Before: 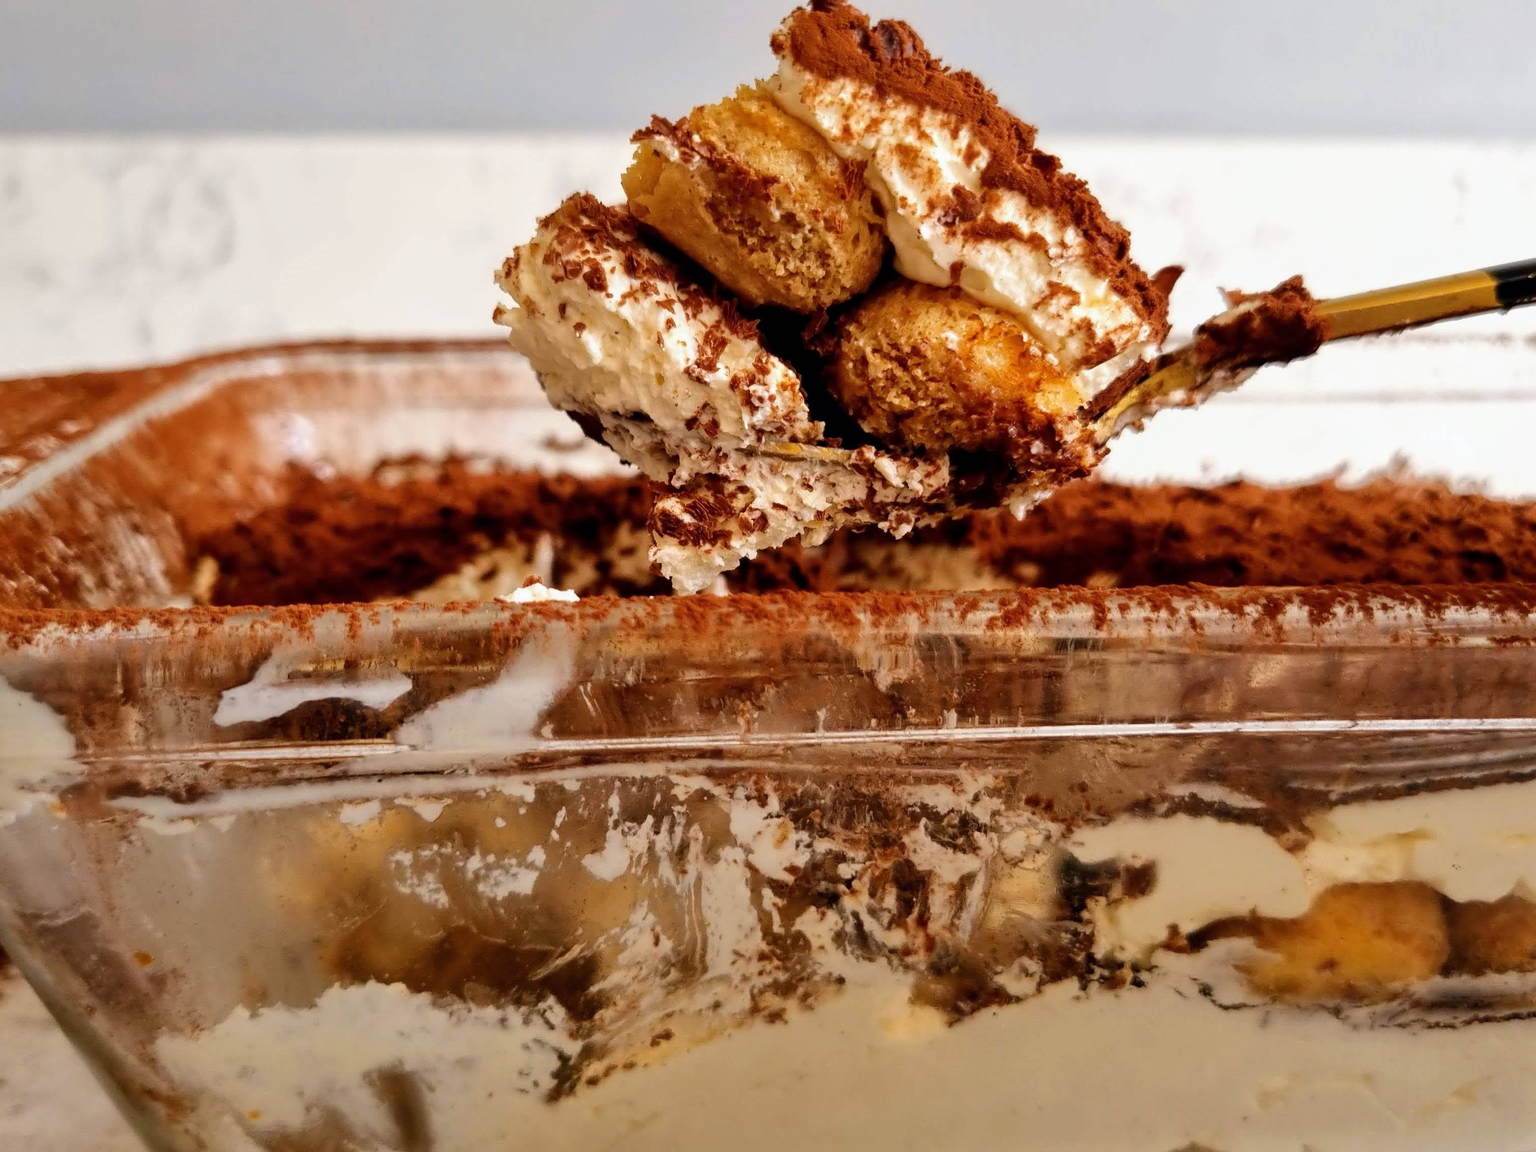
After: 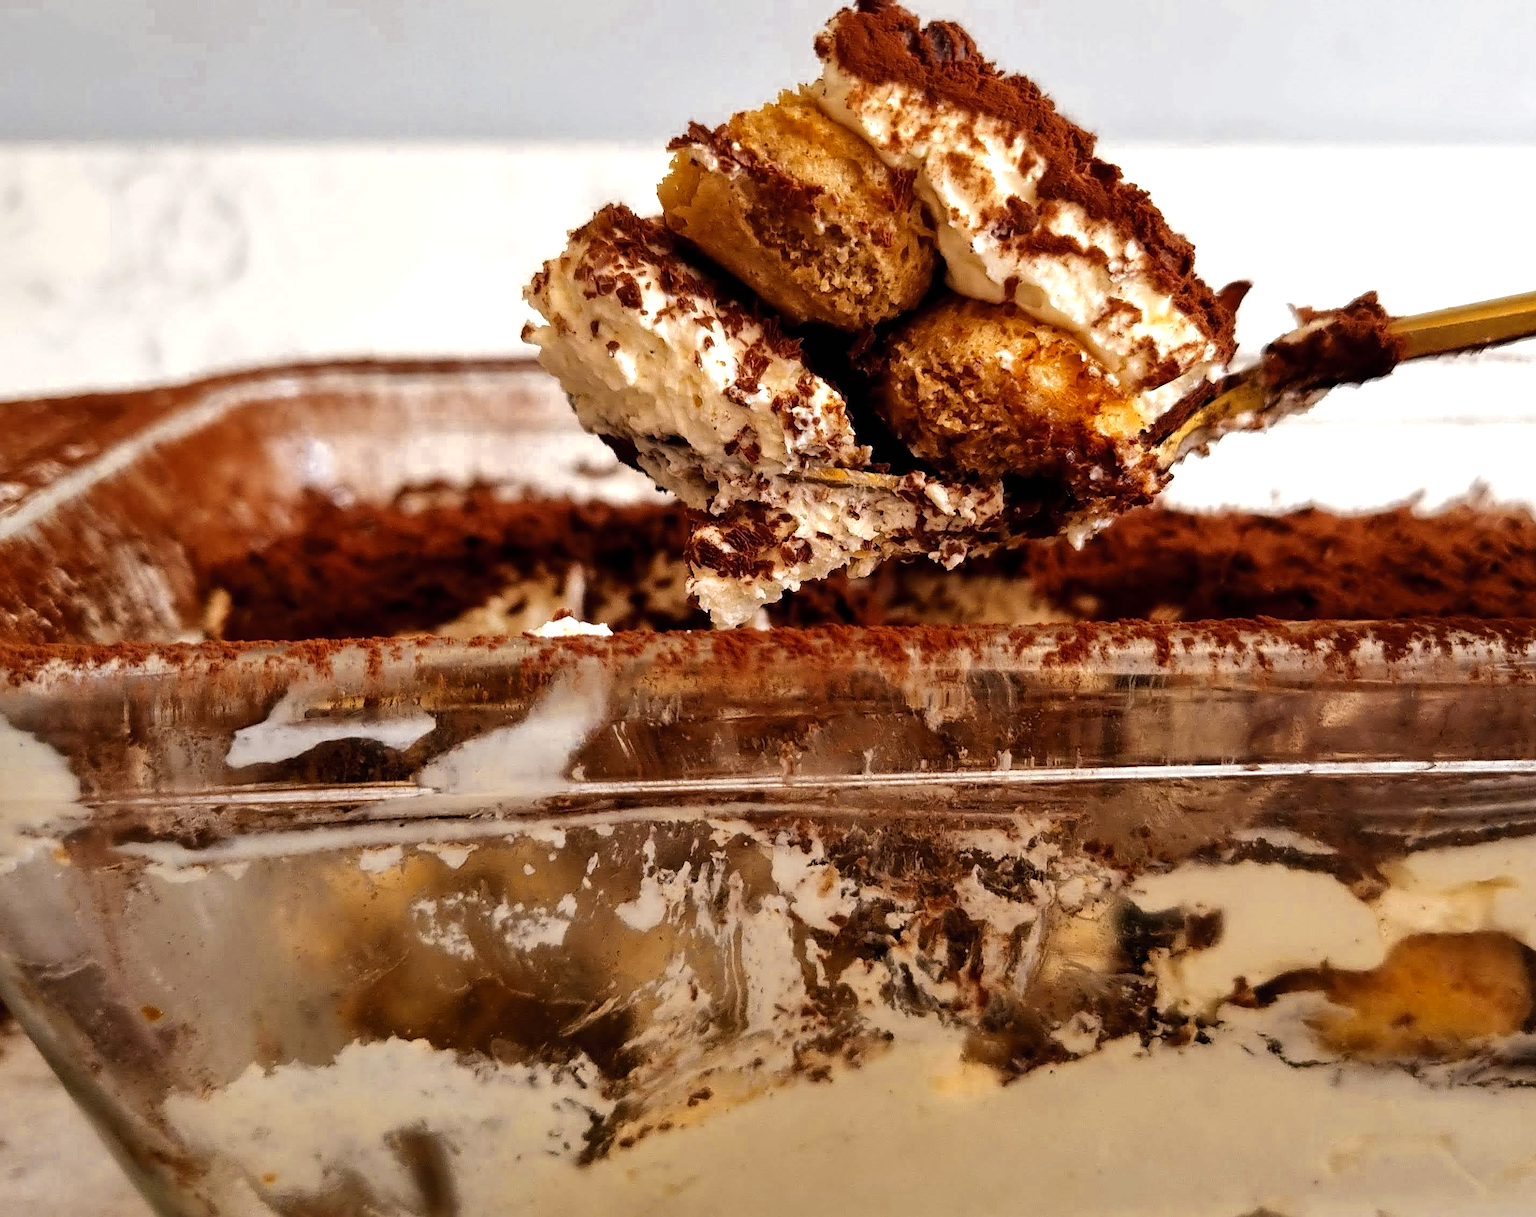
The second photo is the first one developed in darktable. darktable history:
tone equalizer: -8 EV -0.426 EV, -7 EV -0.408 EV, -6 EV -0.365 EV, -5 EV -0.24 EV, -3 EV 0.21 EV, -2 EV 0.356 EV, -1 EV 0.392 EV, +0 EV 0.428 EV, edges refinement/feathering 500, mask exposure compensation -1.57 EV, preserve details no
color zones: curves: ch0 [(0.035, 0.242) (0.25, 0.5) (0.384, 0.214) (0.488, 0.255) (0.75, 0.5)]; ch1 [(0.063, 0.379) (0.25, 0.5) (0.354, 0.201) (0.489, 0.085) (0.729, 0.271)]; ch2 [(0.25, 0.5) (0.38, 0.517) (0.442, 0.51) (0.735, 0.456)]
crop and rotate: right 5.359%
sharpen: on, module defaults
